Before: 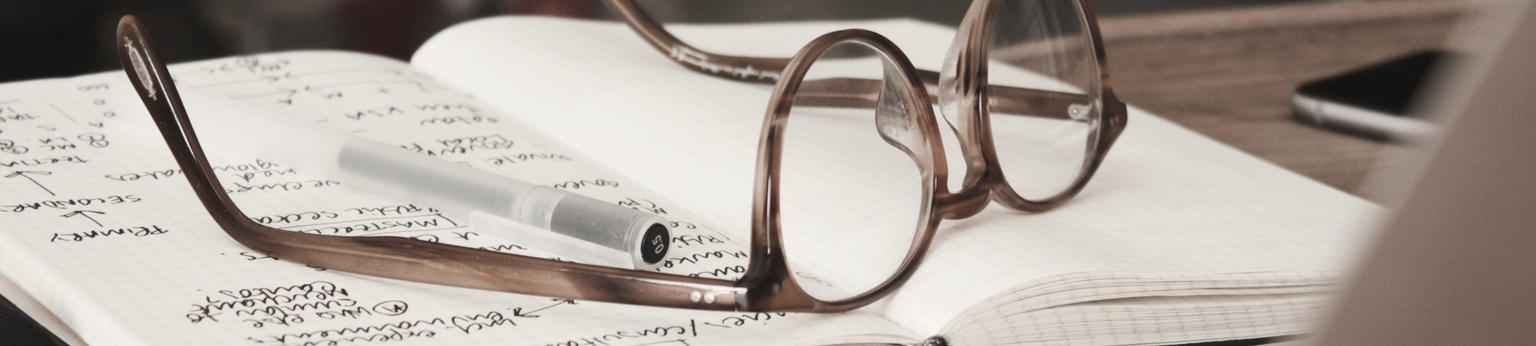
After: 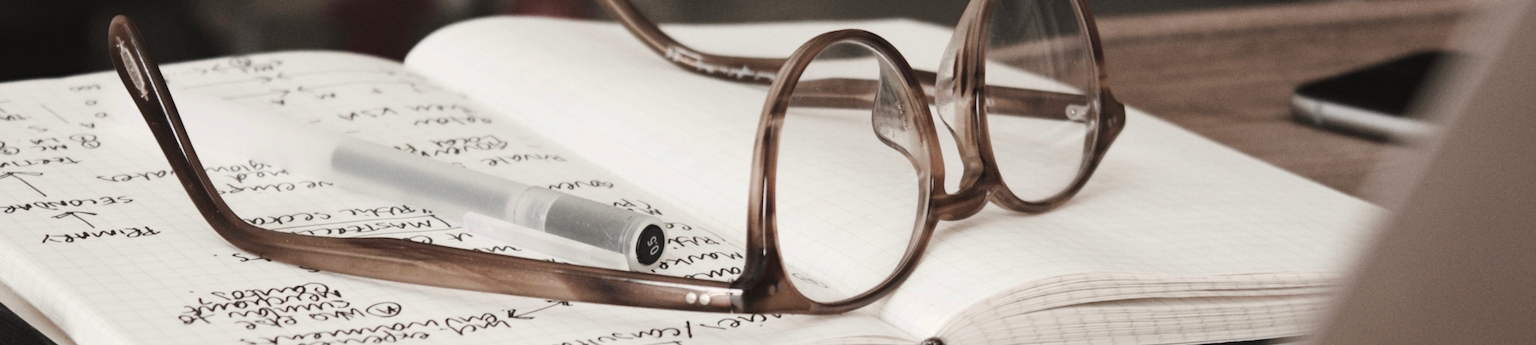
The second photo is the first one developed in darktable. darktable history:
grain: coarseness 0.09 ISO
haze removal: compatibility mode true, adaptive false
crop and rotate: left 0.614%, top 0.179%, bottom 0.309%
white balance: emerald 1
